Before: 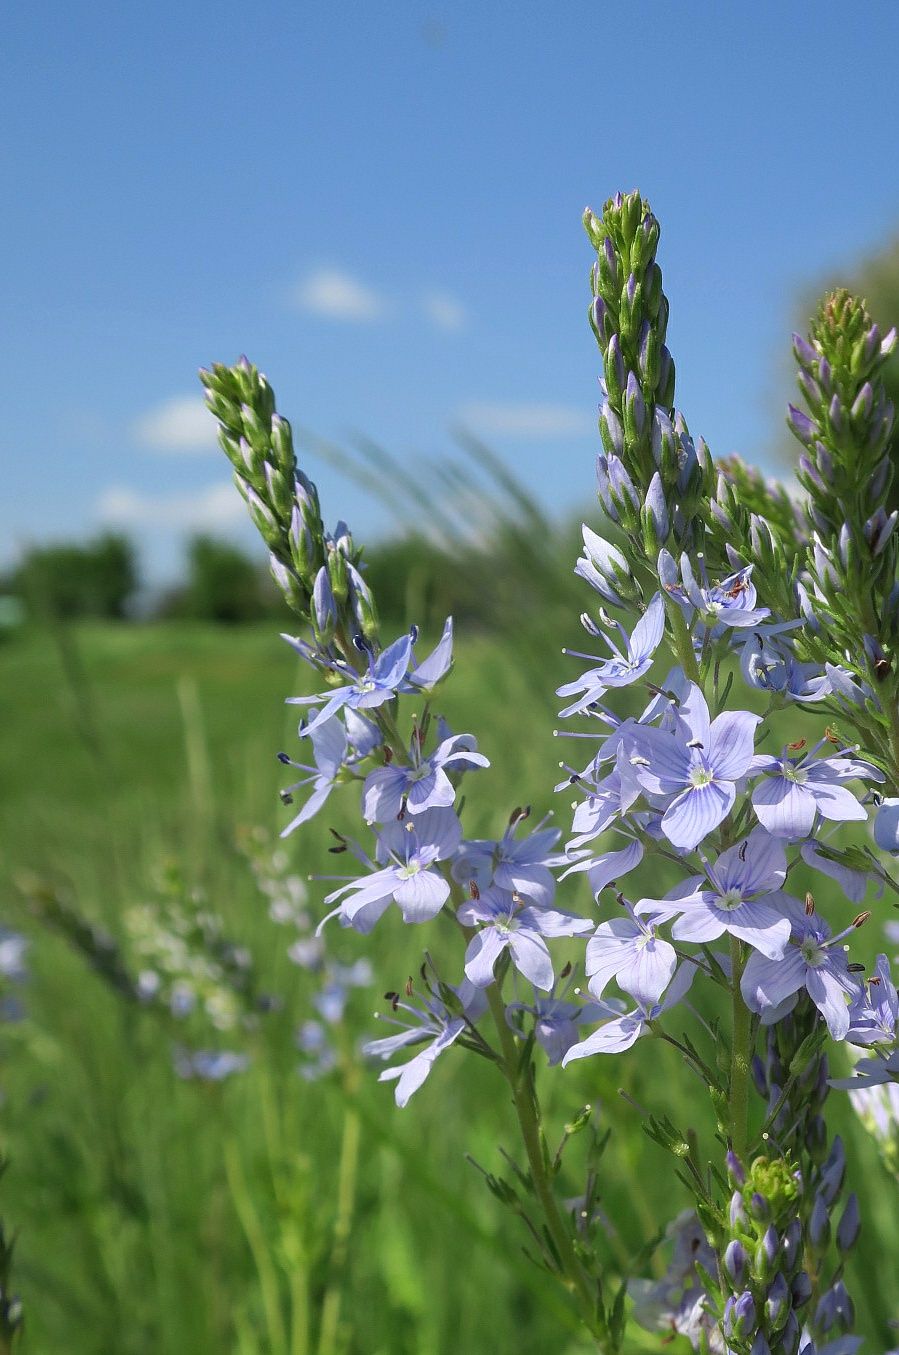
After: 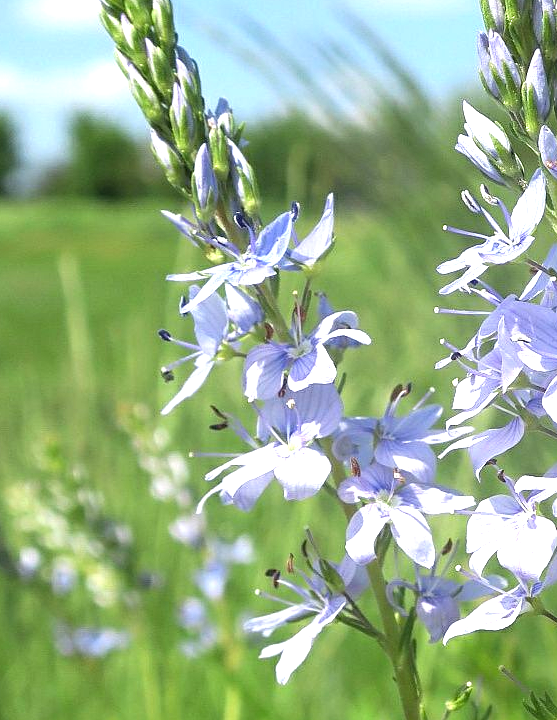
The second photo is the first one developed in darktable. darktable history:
sharpen: amount 0.2
crop: left 13.312%, top 31.28%, right 24.627%, bottom 15.582%
exposure: exposure 1 EV, compensate highlight preservation false
